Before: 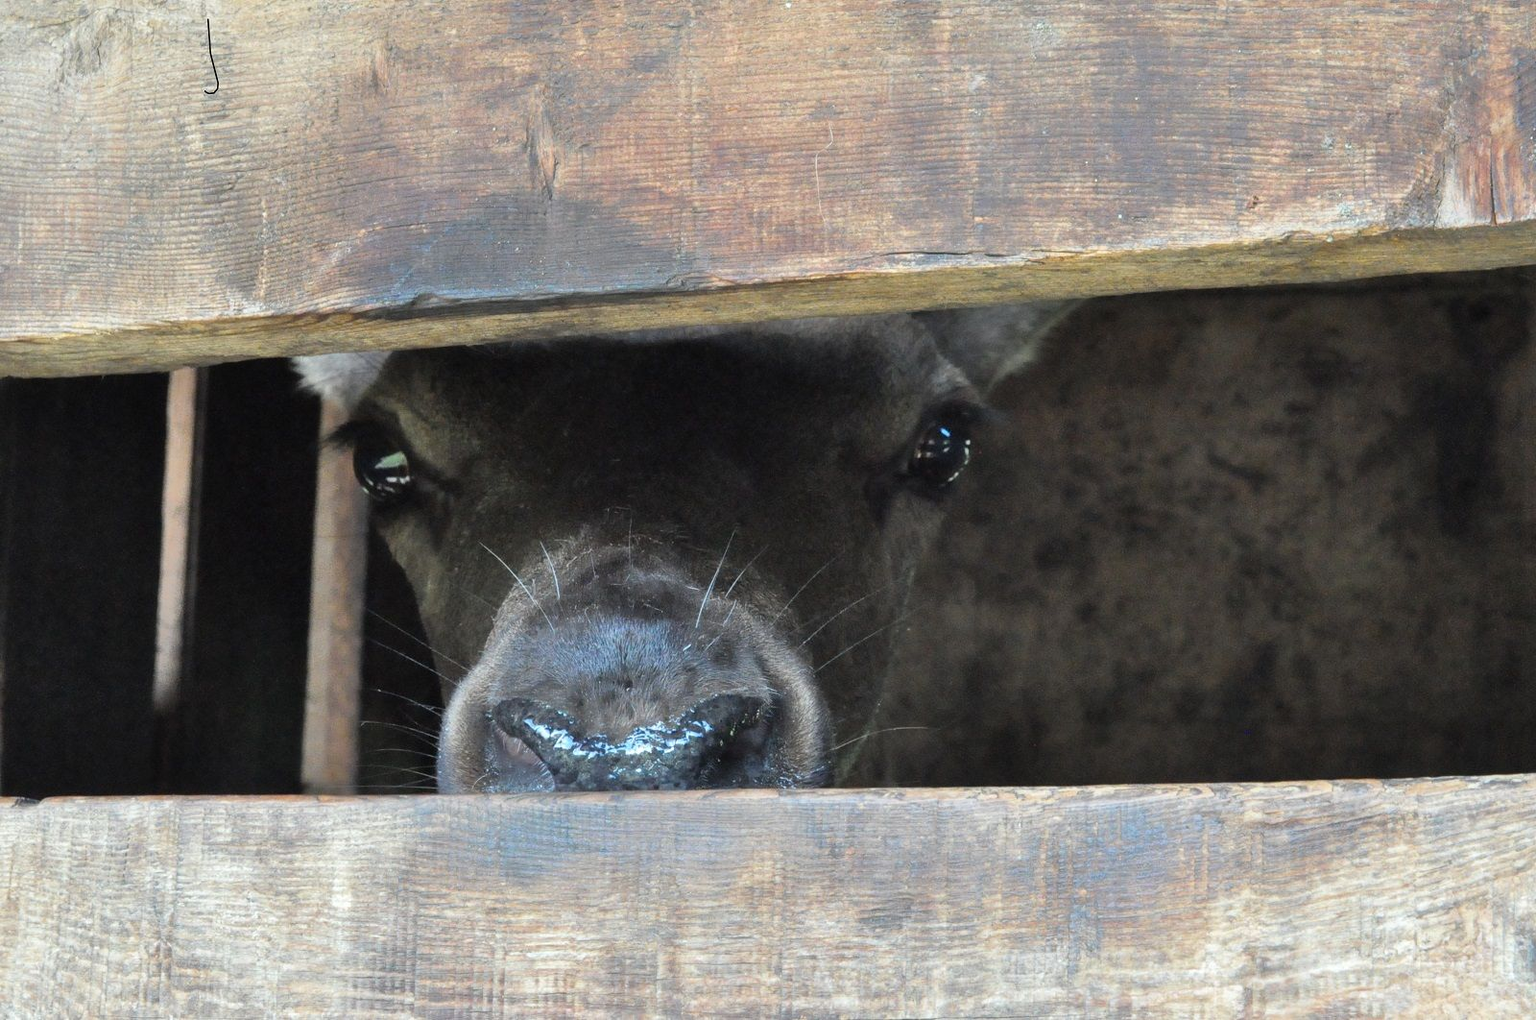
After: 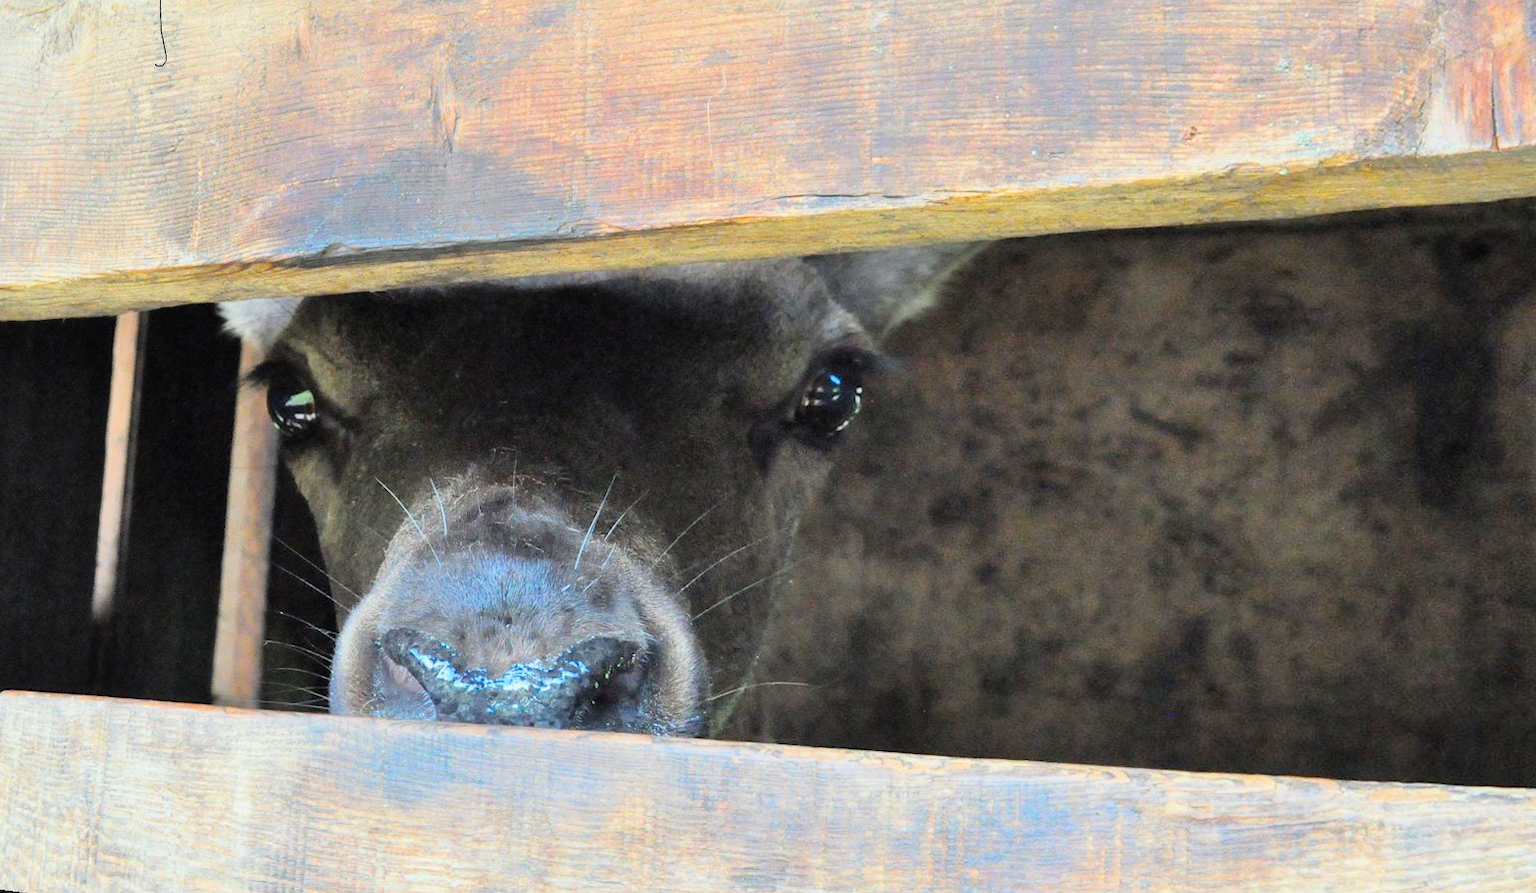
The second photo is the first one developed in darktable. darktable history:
filmic rgb: black relative exposure -7.65 EV, white relative exposure 4.56 EV, hardness 3.61, color science v6 (2022)
color balance rgb: perceptual saturation grading › global saturation 25%, global vibrance 20%
color balance: on, module defaults
exposure: black level correction 0, exposure 1.1 EV, compensate exposure bias true, compensate highlight preservation false
rotate and perspective: rotation 1.69°, lens shift (vertical) -0.023, lens shift (horizontal) -0.291, crop left 0.025, crop right 0.988, crop top 0.092, crop bottom 0.842
